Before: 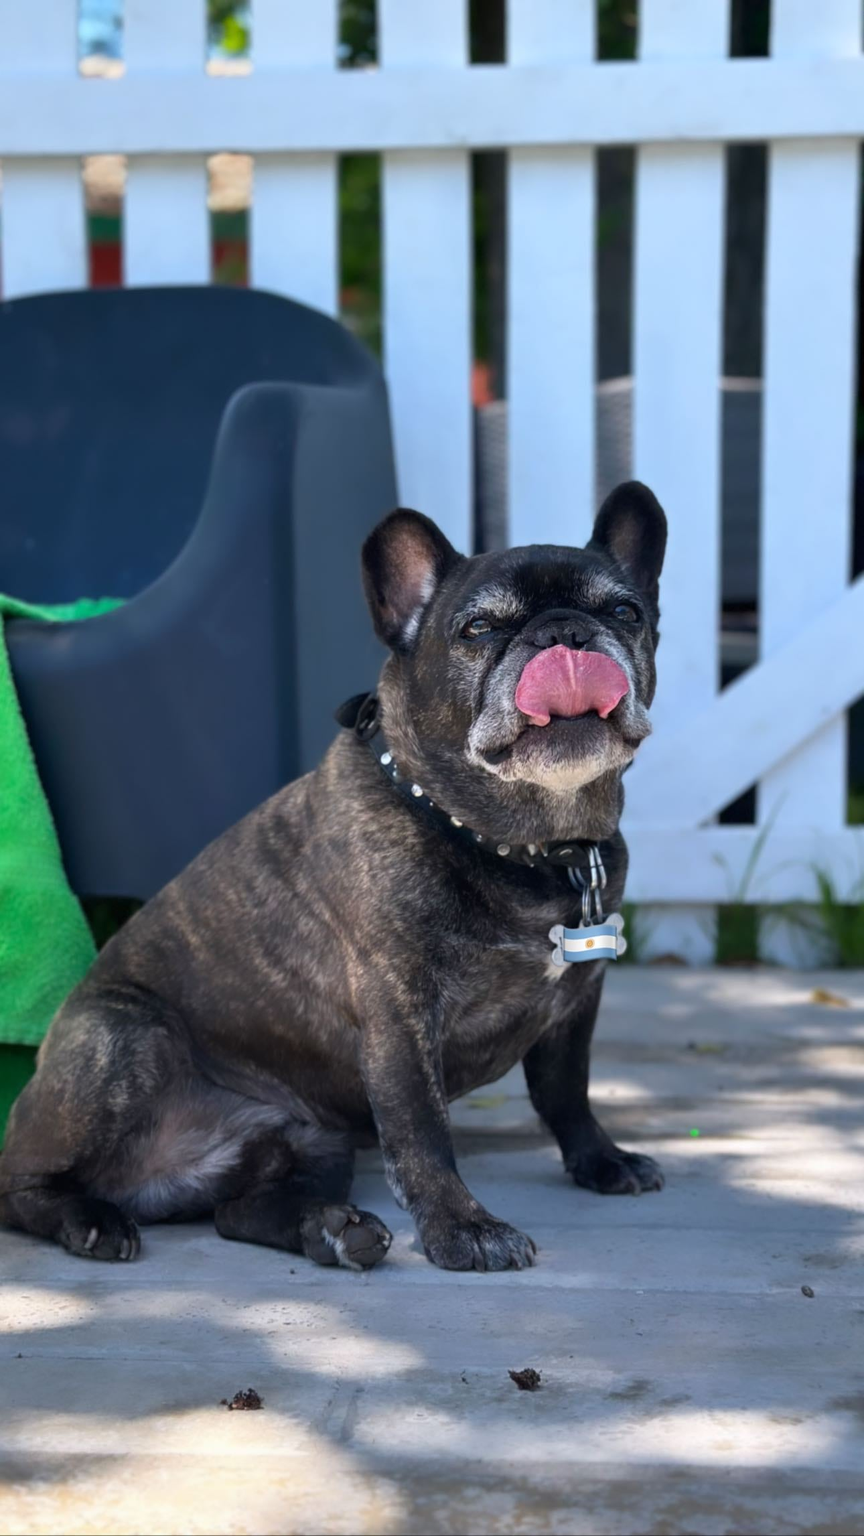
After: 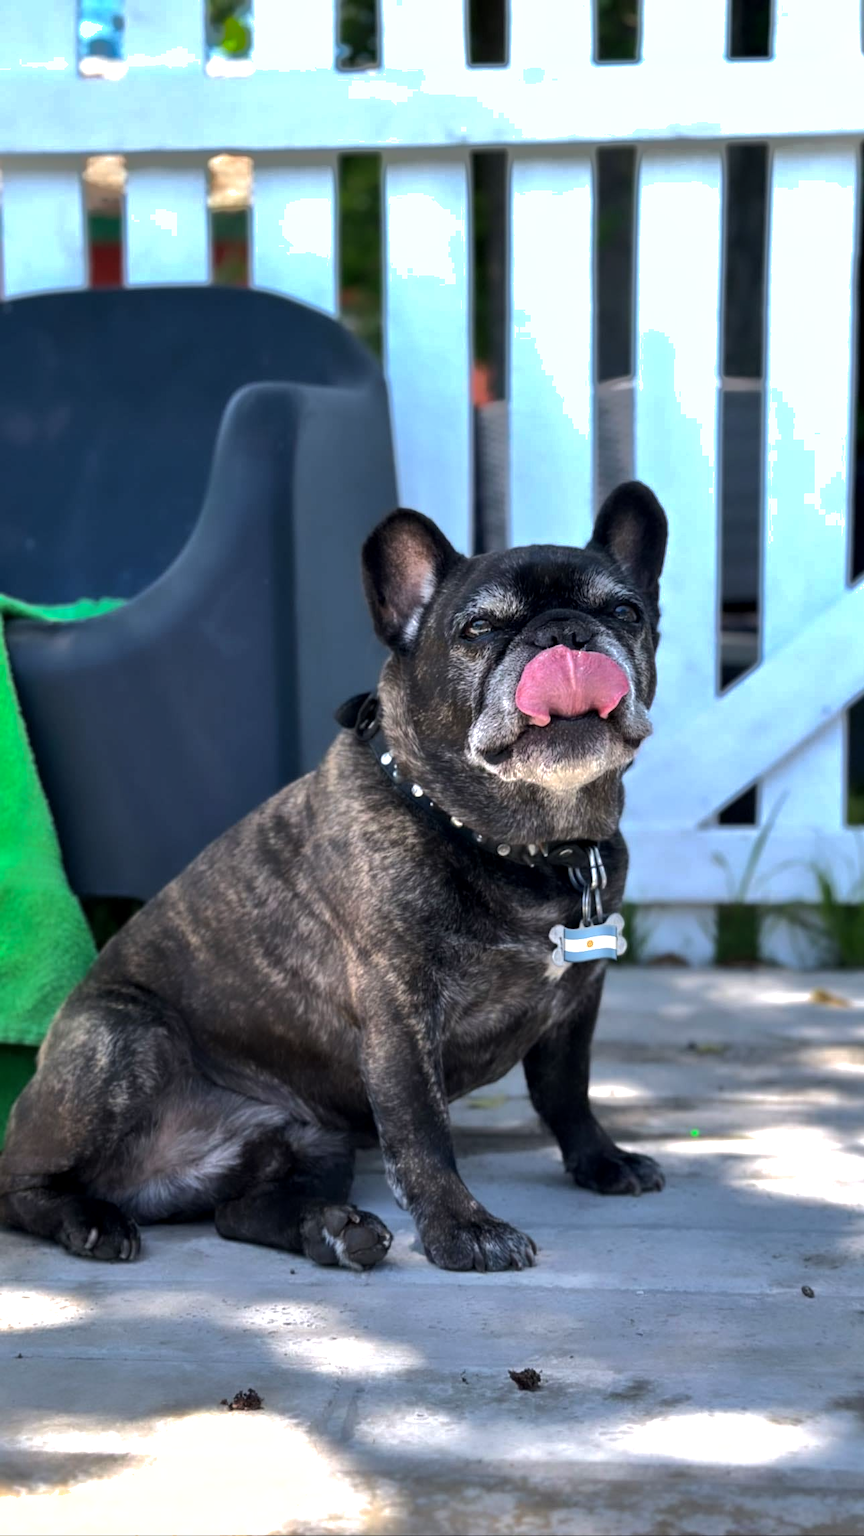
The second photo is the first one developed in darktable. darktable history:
tone equalizer: -8 EV -0.766 EV, -7 EV -0.713 EV, -6 EV -0.567 EV, -5 EV -0.418 EV, -3 EV 0.383 EV, -2 EV 0.6 EV, -1 EV 0.692 EV, +0 EV 0.767 EV, edges refinement/feathering 500, mask exposure compensation -1.57 EV, preserve details no
shadows and highlights: shadows 40.12, highlights -59.84
local contrast: highlights 105%, shadows 102%, detail 119%, midtone range 0.2
